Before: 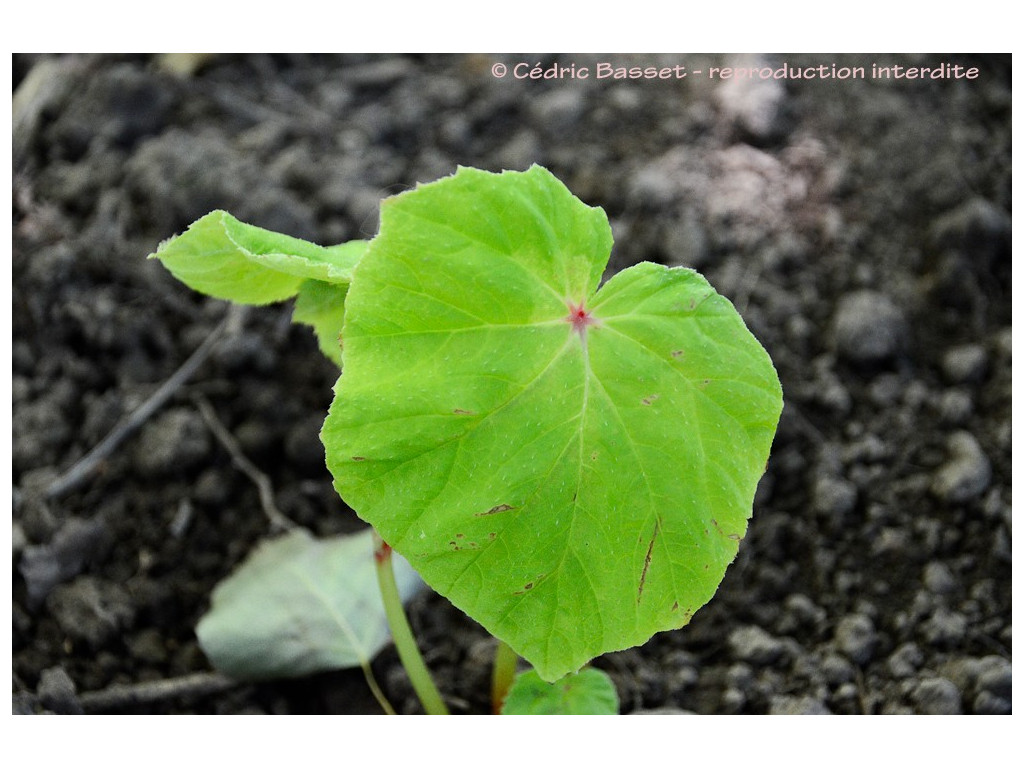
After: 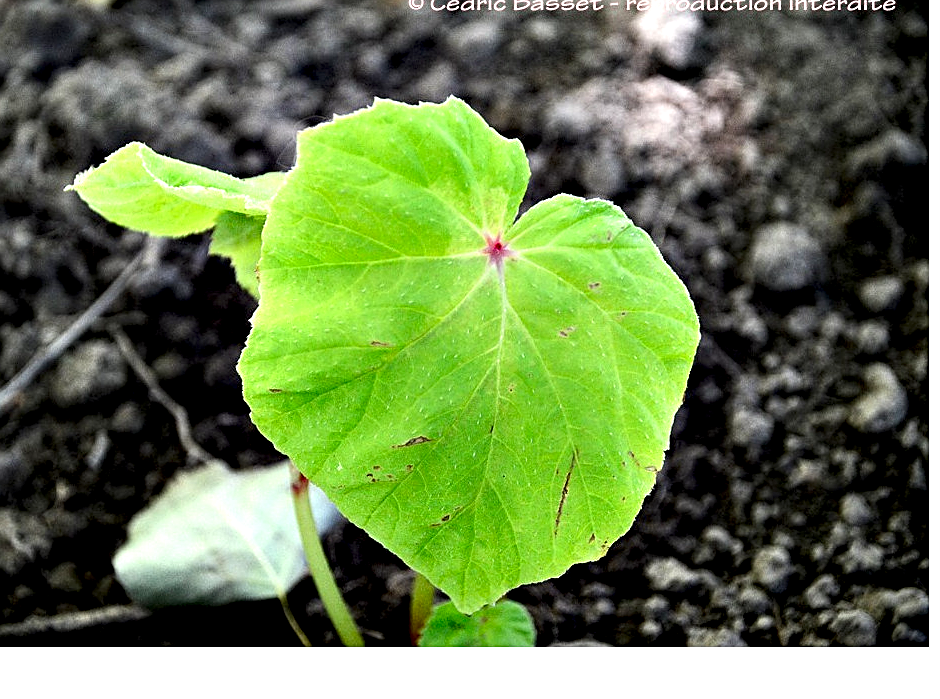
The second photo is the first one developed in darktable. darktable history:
crop and rotate: left 8.133%, top 8.956%
sharpen: on, module defaults
contrast equalizer: octaves 7, y [[0.6 ×6], [0.55 ×6], [0 ×6], [0 ×6], [0 ×6]]
exposure: black level correction 0, exposure 0.394 EV, compensate highlight preservation false
